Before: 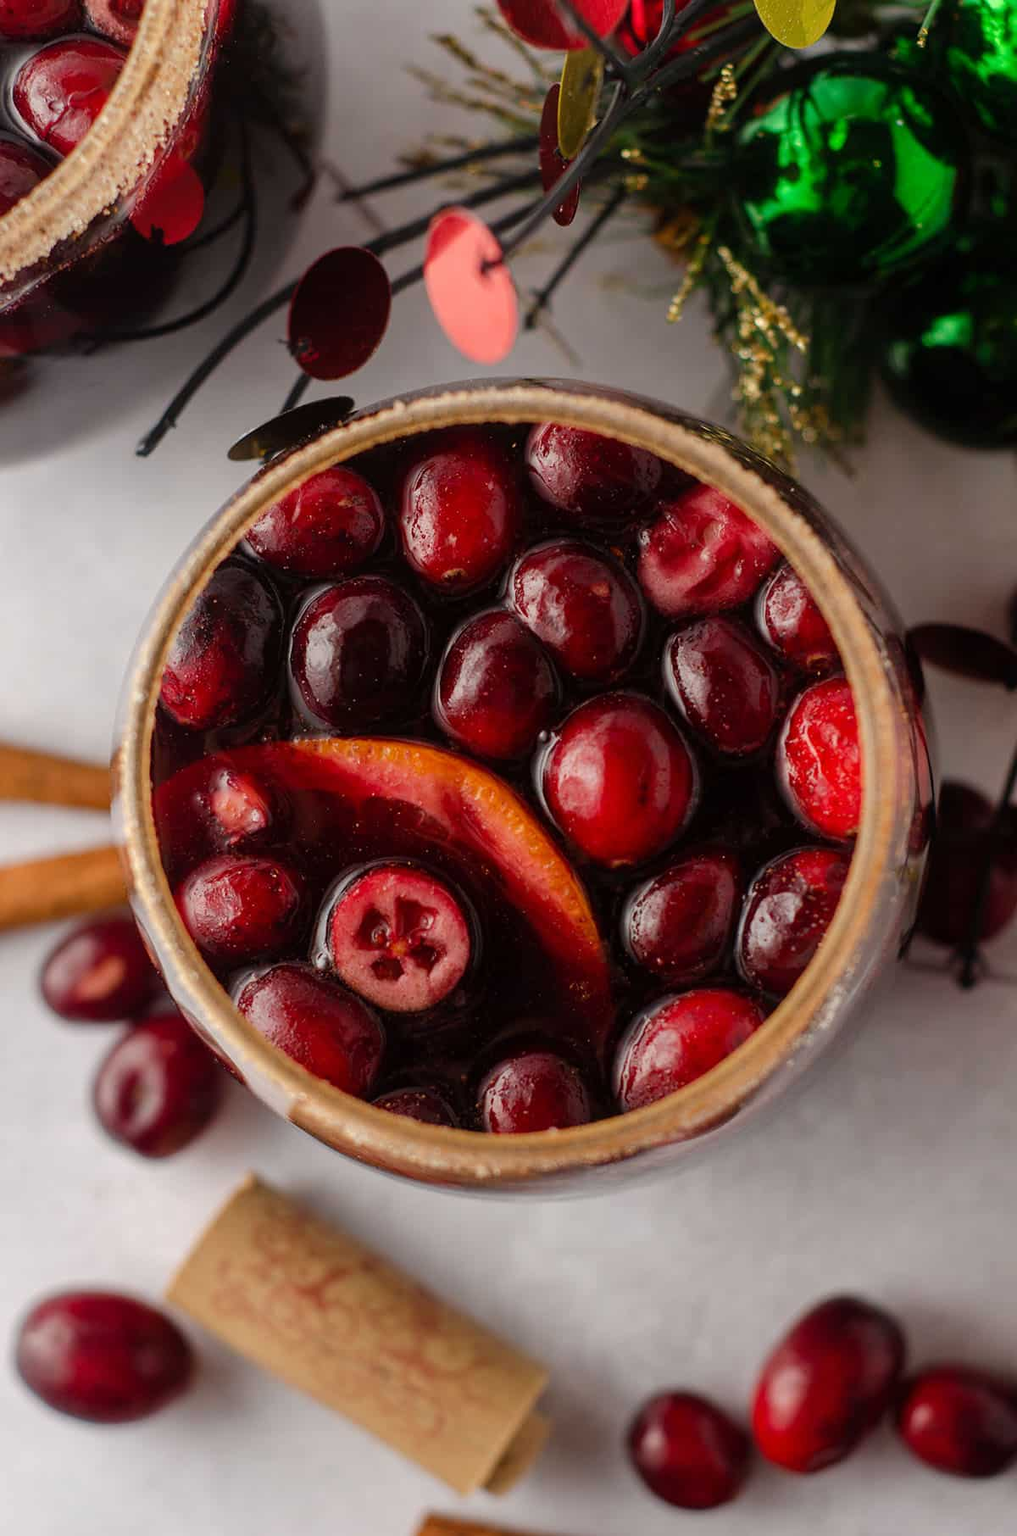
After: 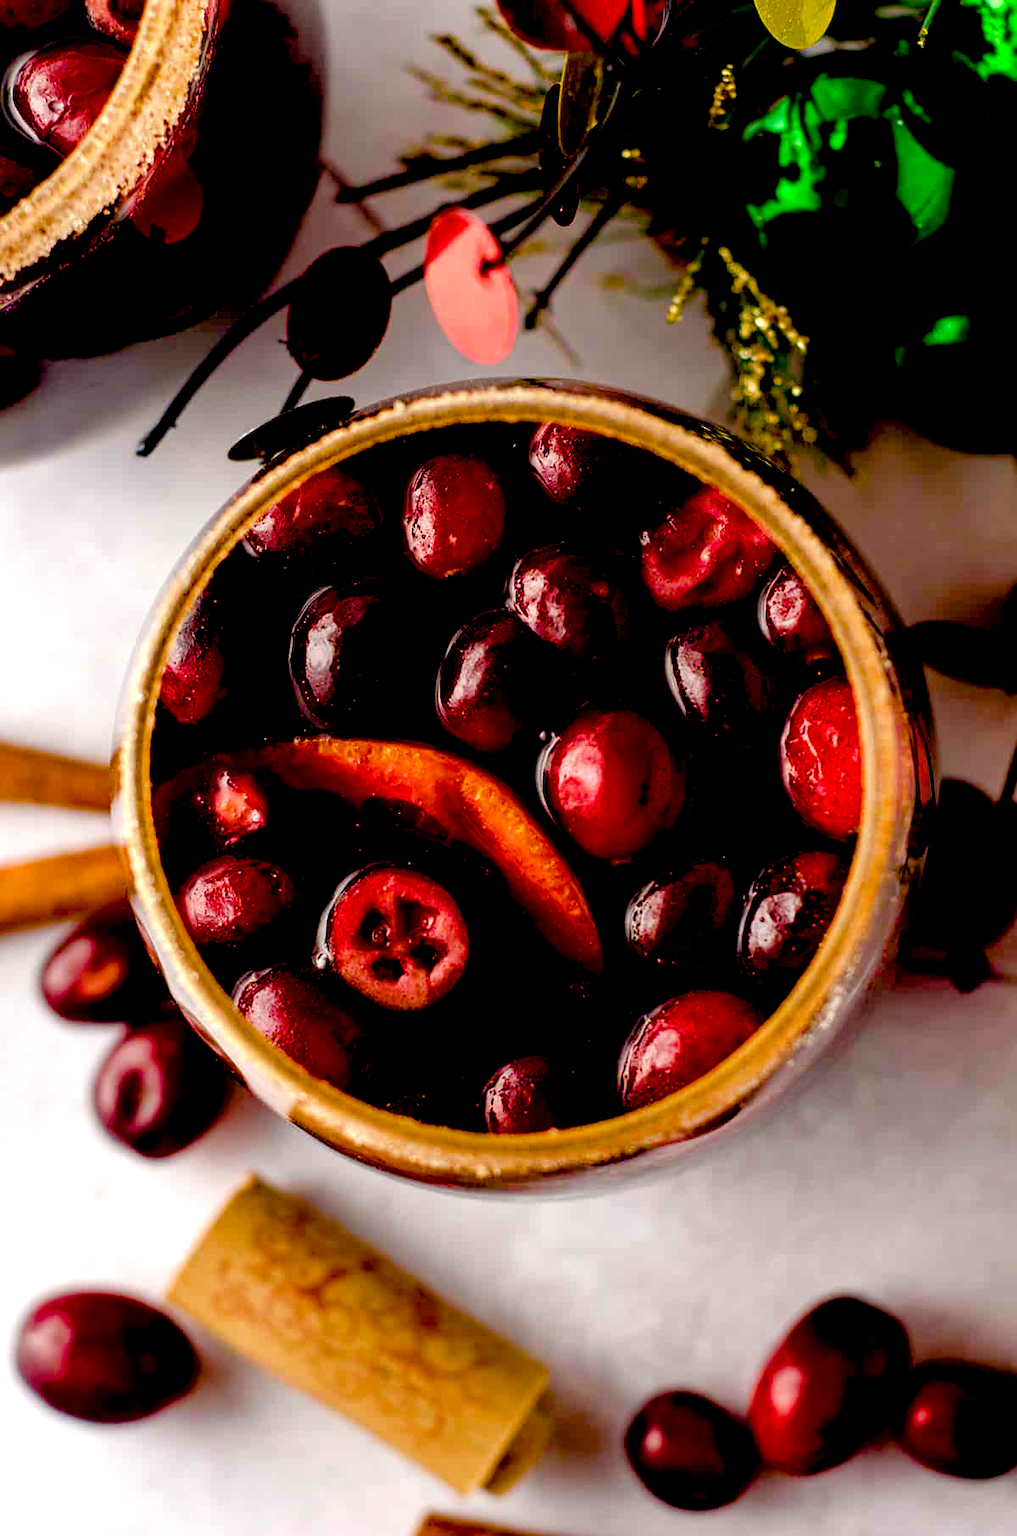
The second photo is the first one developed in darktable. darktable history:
exposure: black level correction 0.047, exposure 0.013 EV, compensate highlight preservation false
color balance rgb: linear chroma grading › shadows -2.2%, linear chroma grading › highlights -15%, linear chroma grading › global chroma -10%, linear chroma grading › mid-tones -10%, perceptual saturation grading › global saturation 45%, perceptual saturation grading › highlights -50%, perceptual saturation grading › shadows 30%, perceptual brilliance grading › global brilliance 18%, global vibrance 45%
